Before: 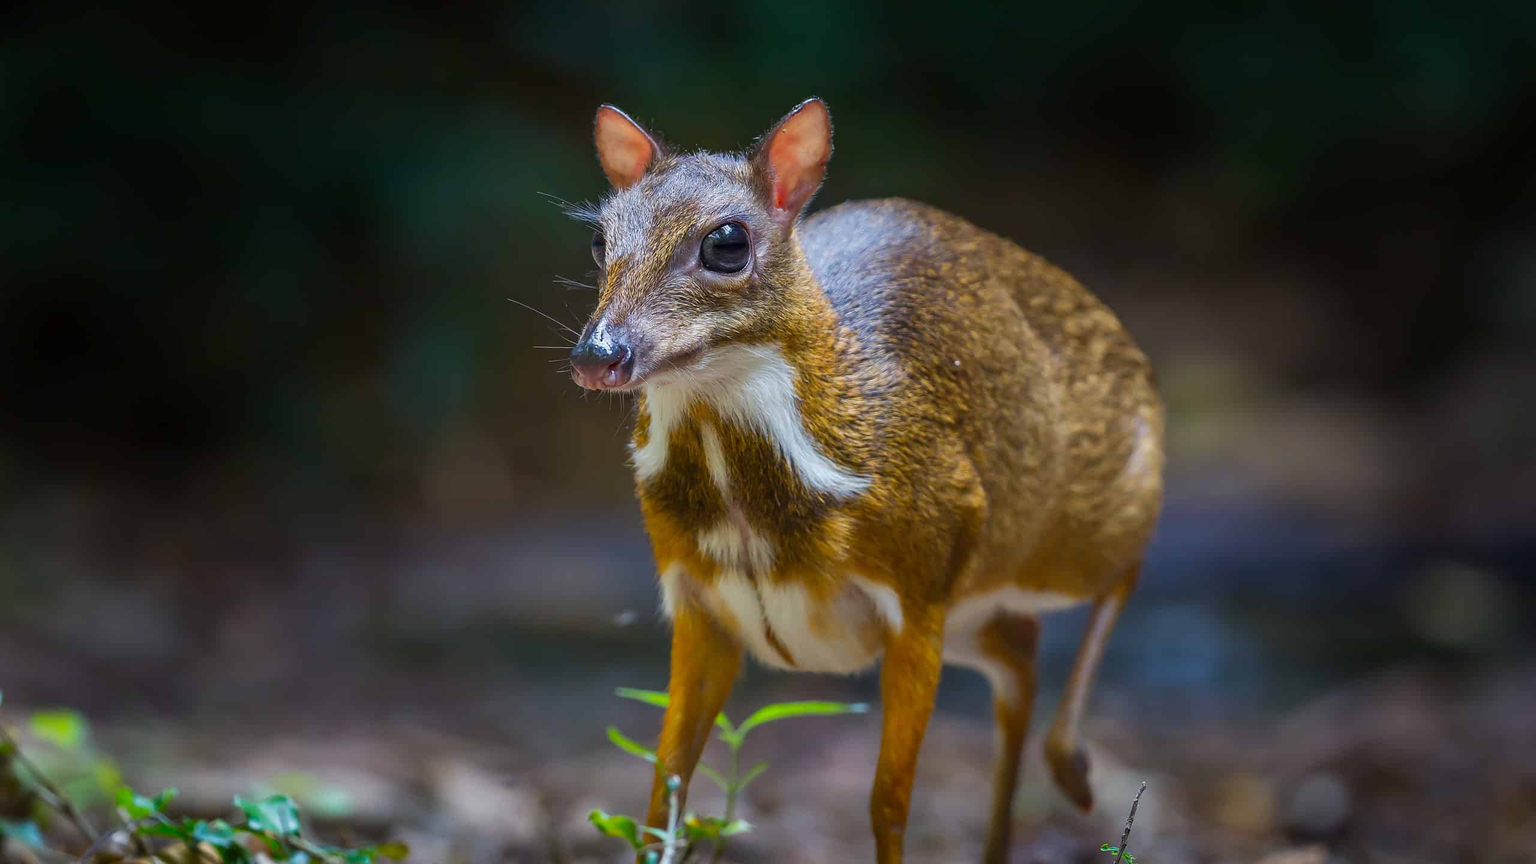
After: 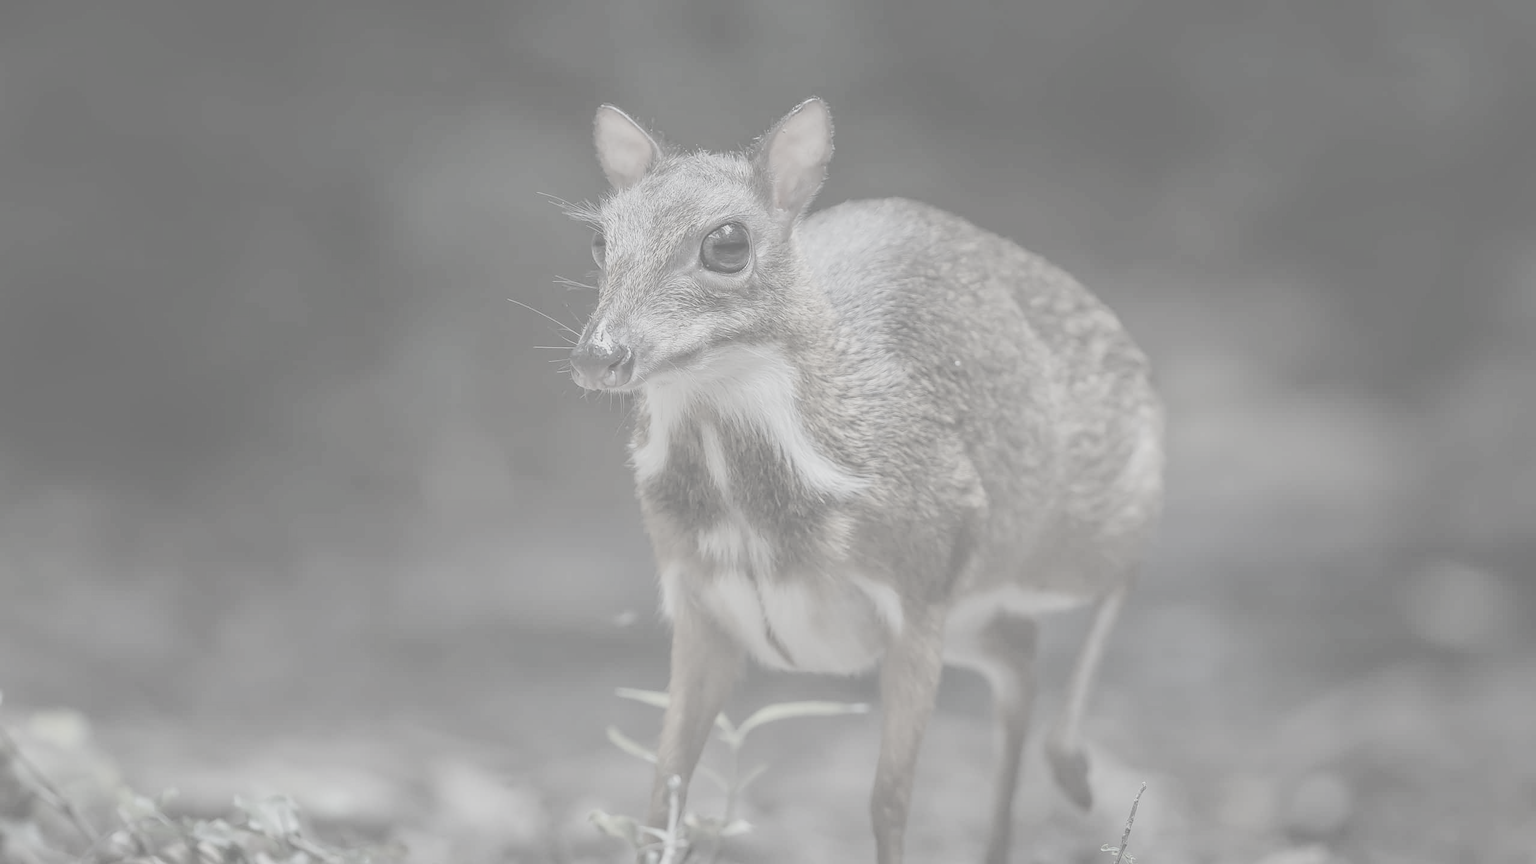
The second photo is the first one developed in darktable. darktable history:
color zones: curves: ch2 [(0, 0.5) (0.143, 0.5) (0.286, 0.416) (0.429, 0.5) (0.571, 0.5) (0.714, 0.5) (0.857, 0.5) (1, 0.5)], mix 99.94%
exposure: black level correction 0.001, exposure -0.203 EV, compensate exposure bias true, compensate highlight preservation false
contrast brightness saturation: contrast -0.333, brightness 0.741, saturation -0.771
color correction: highlights b* -0.045, saturation 0.199
